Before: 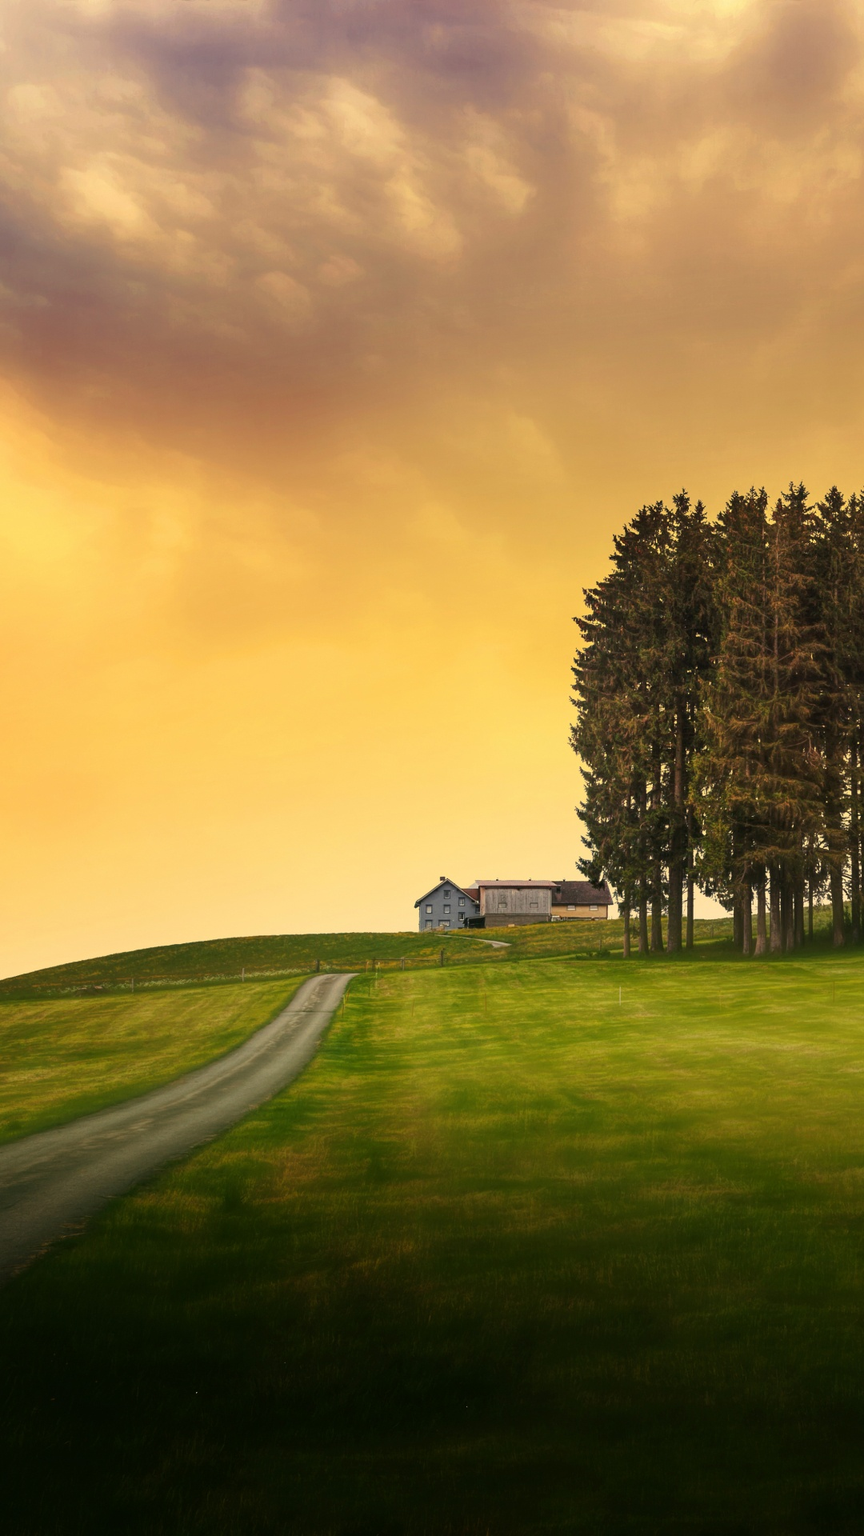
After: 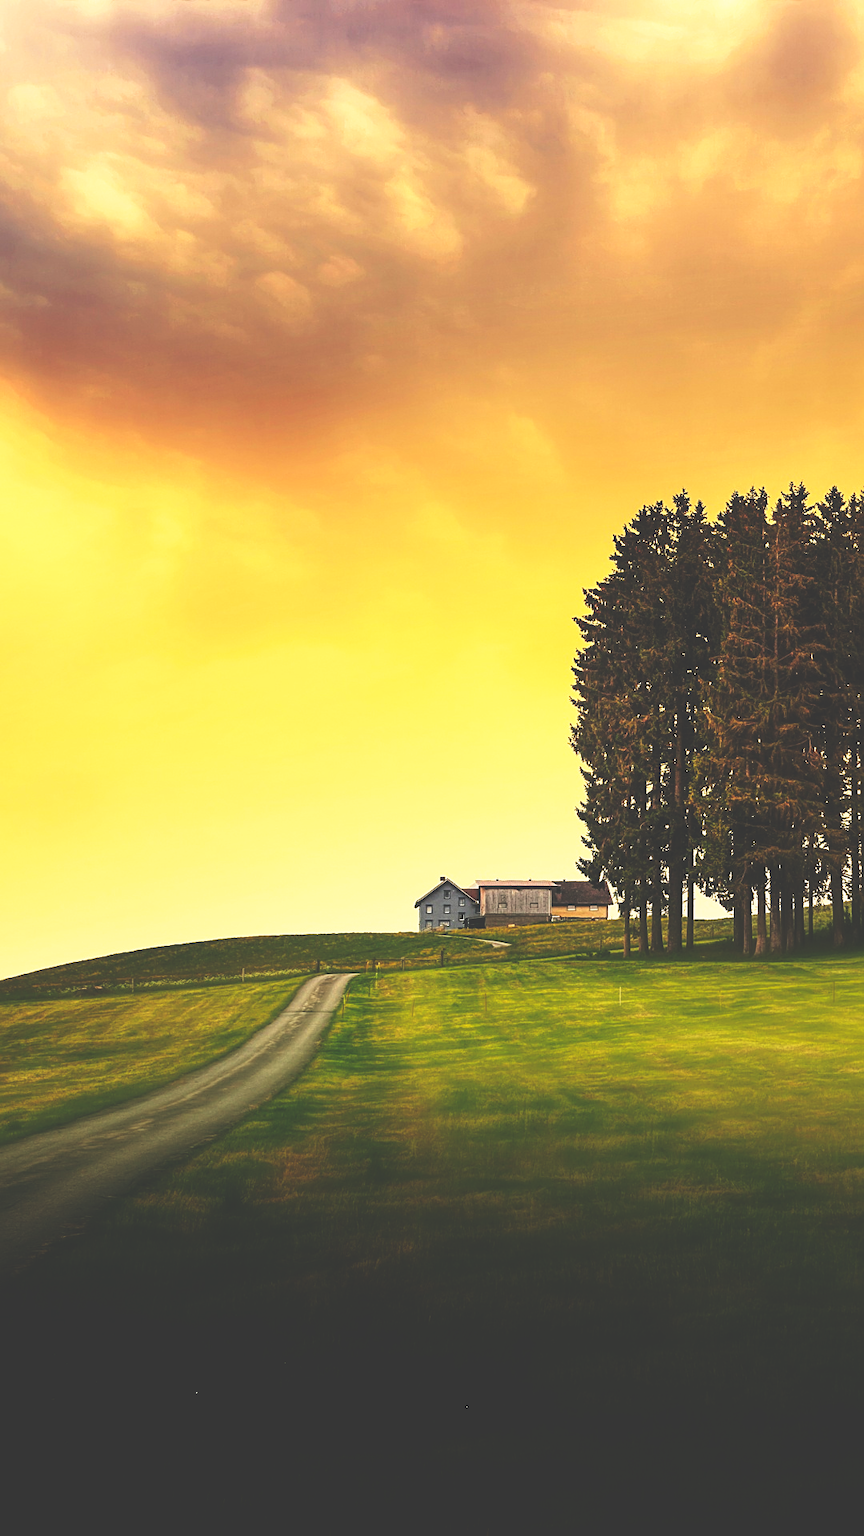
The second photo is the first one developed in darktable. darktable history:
base curve: curves: ch0 [(0, 0.036) (0.007, 0.037) (0.604, 0.887) (1, 1)], preserve colors none
sharpen: on, module defaults
